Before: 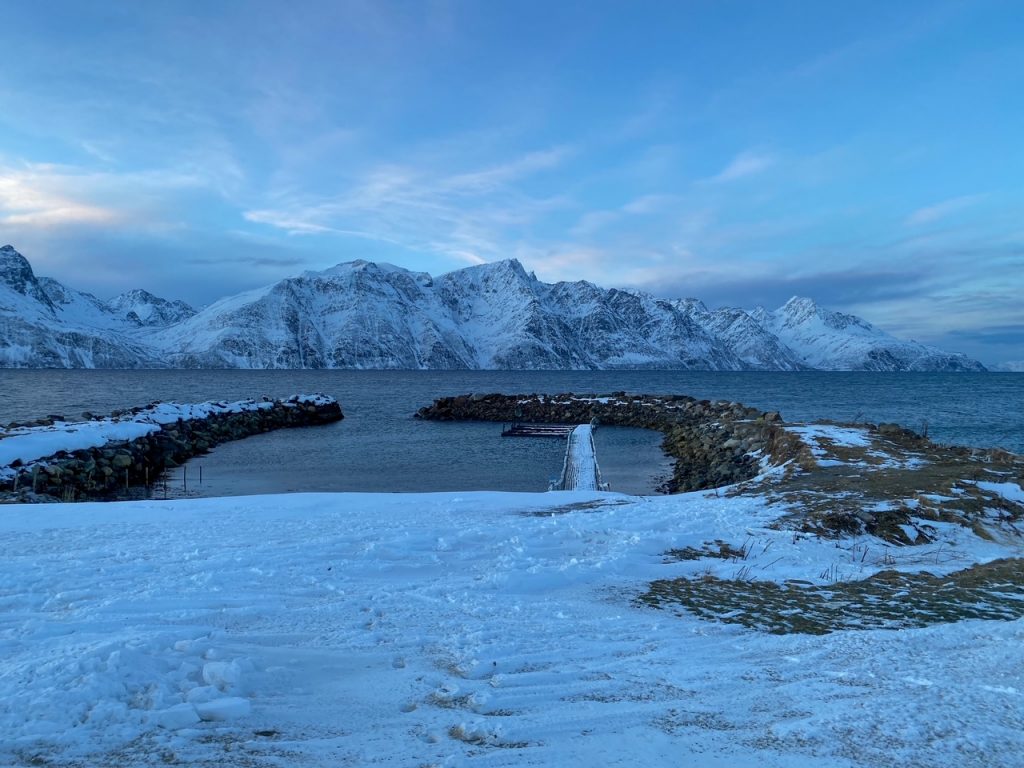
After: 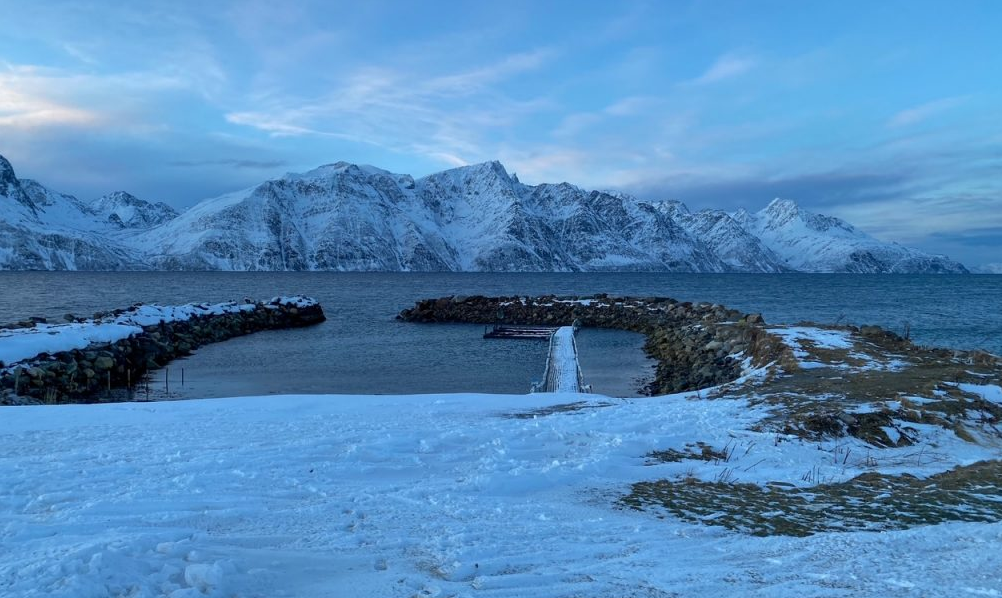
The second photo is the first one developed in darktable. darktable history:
crop and rotate: left 1.814%, top 12.818%, right 0.25%, bottom 9.225%
white balance: emerald 1
